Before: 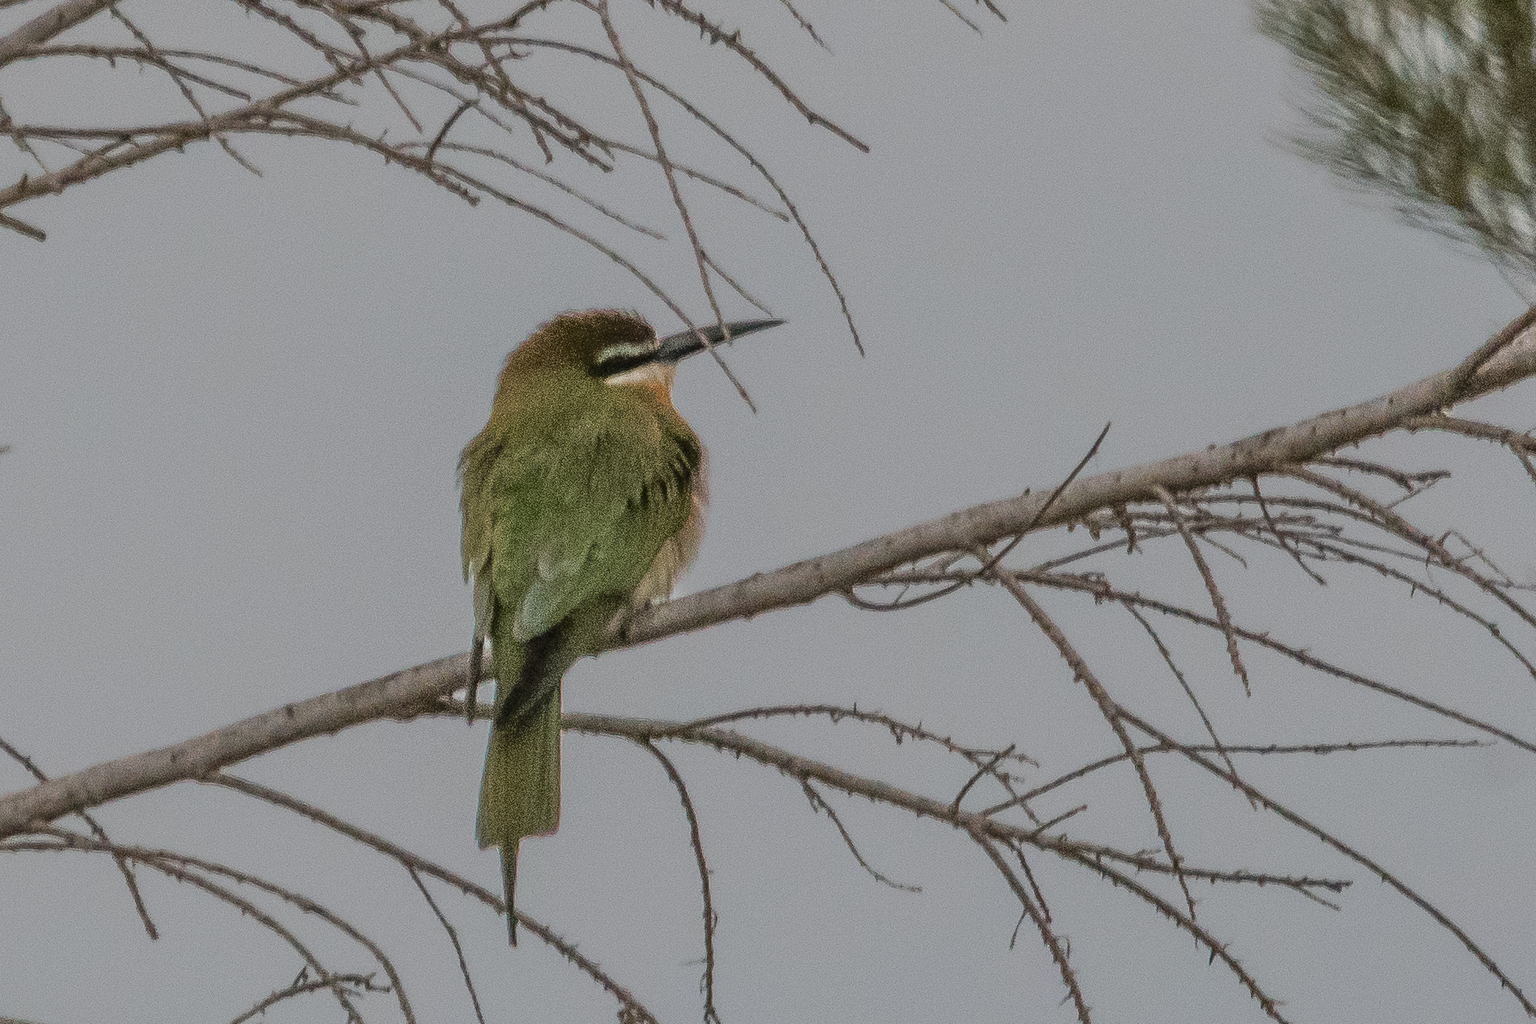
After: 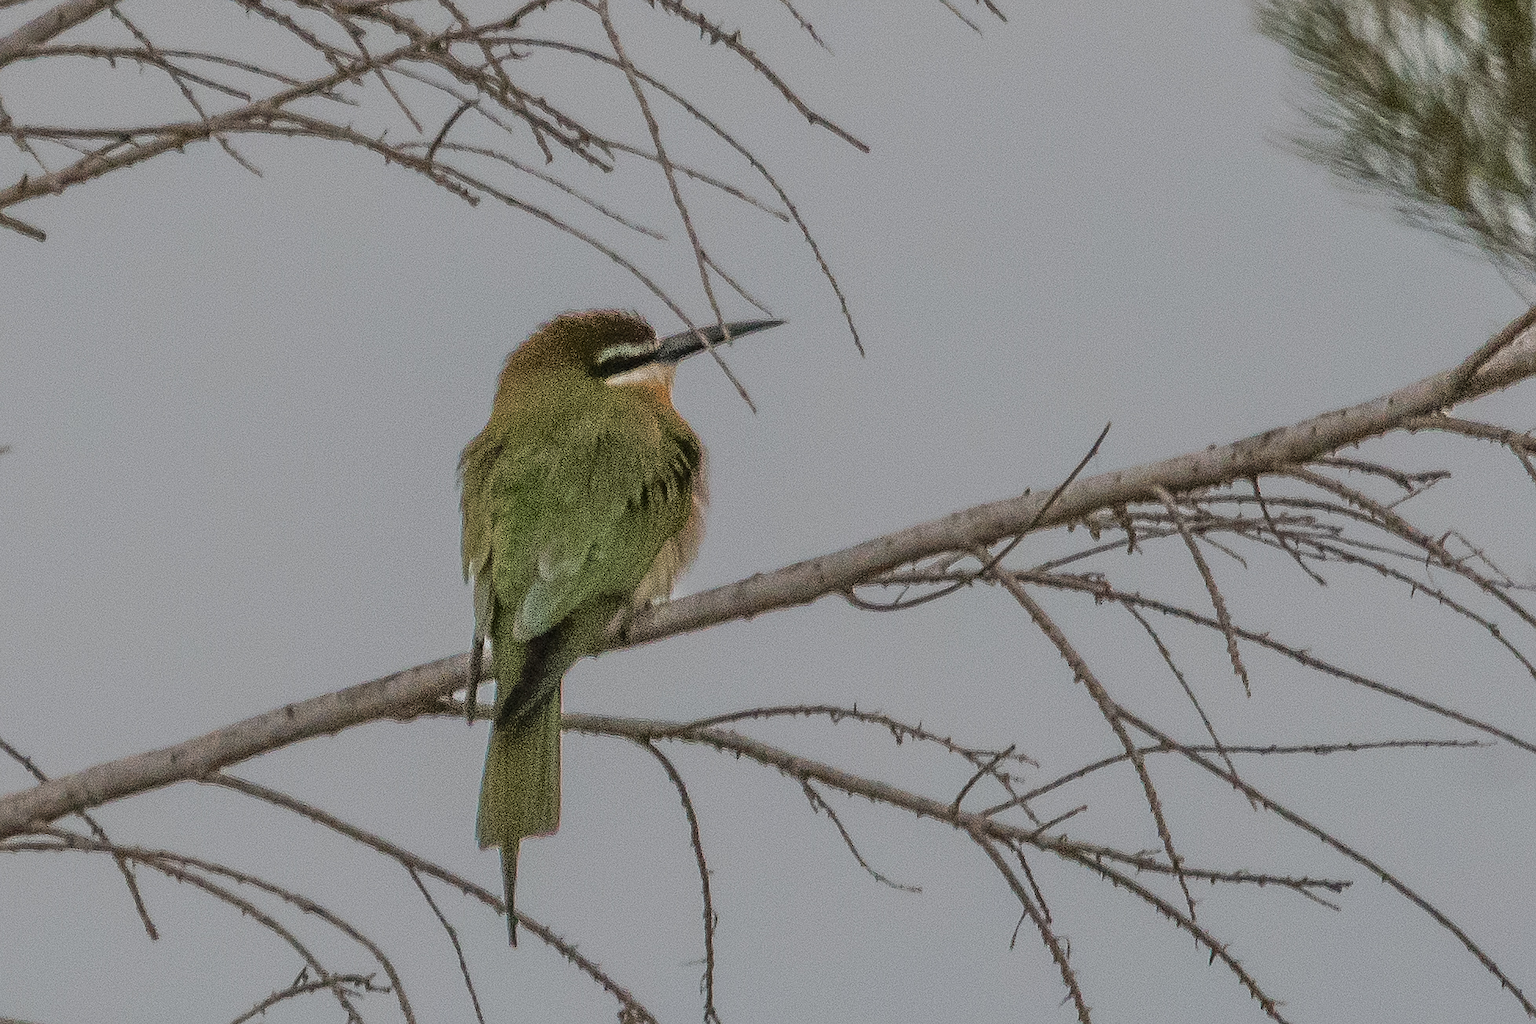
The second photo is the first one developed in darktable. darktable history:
sharpen: radius 1.283, amount 0.289, threshold 0.008
